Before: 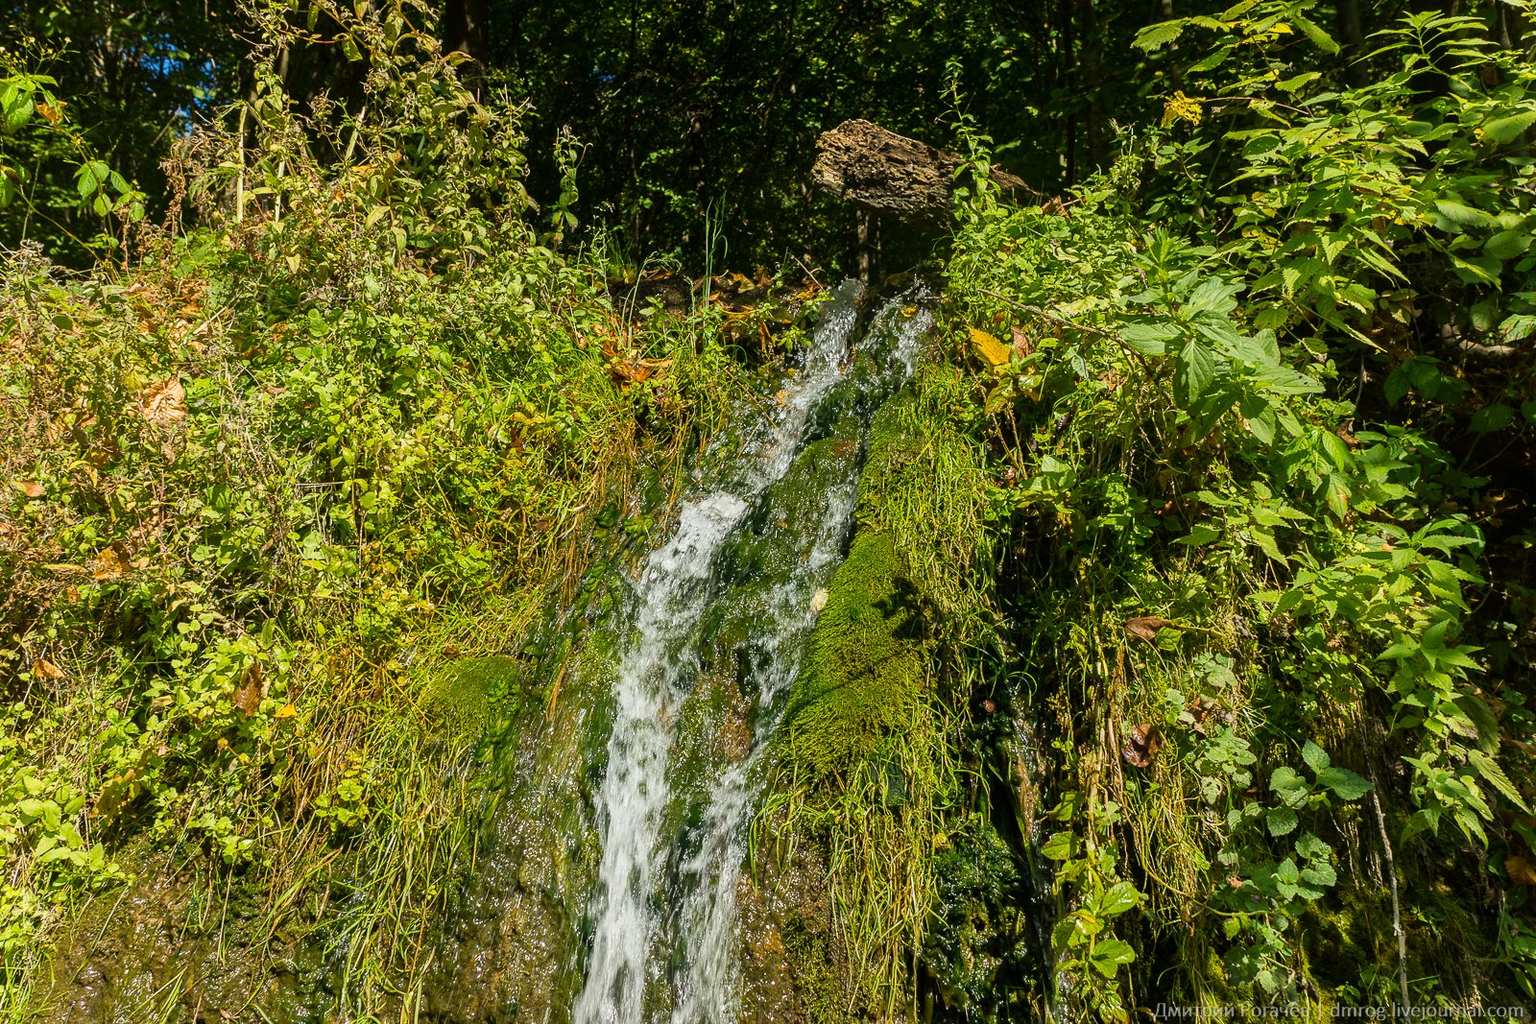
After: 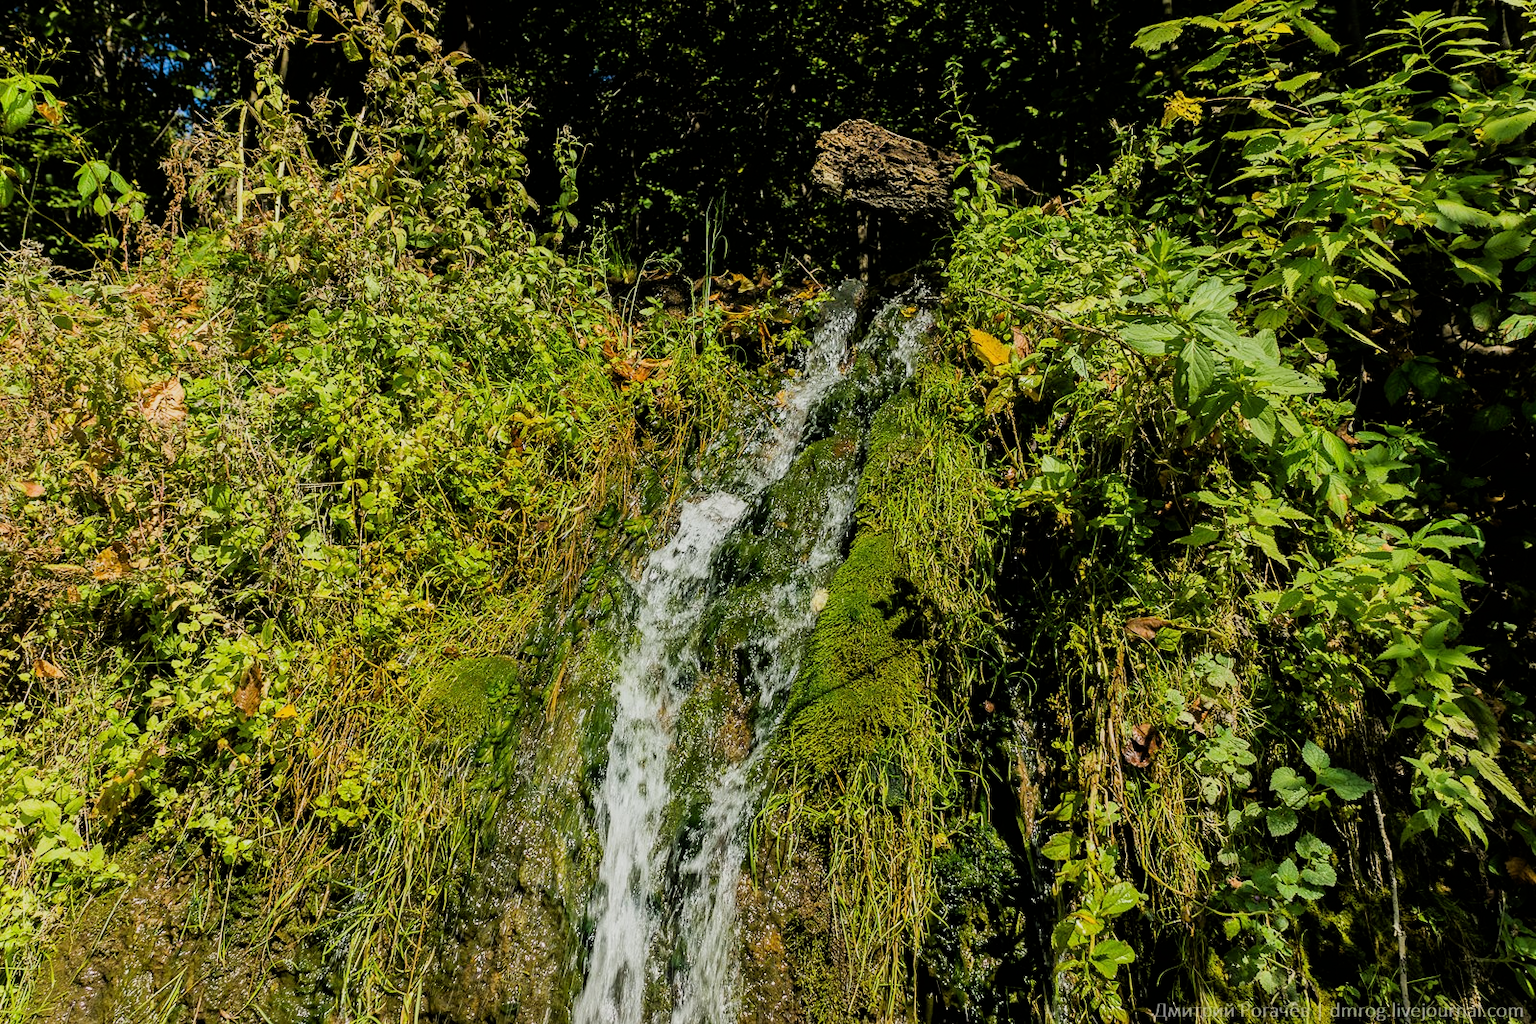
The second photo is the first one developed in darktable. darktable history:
filmic rgb: black relative exposure -7.78 EV, white relative exposure 4.43 EV, hardness 3.75, latitude 49.08%, contrast 1.1
